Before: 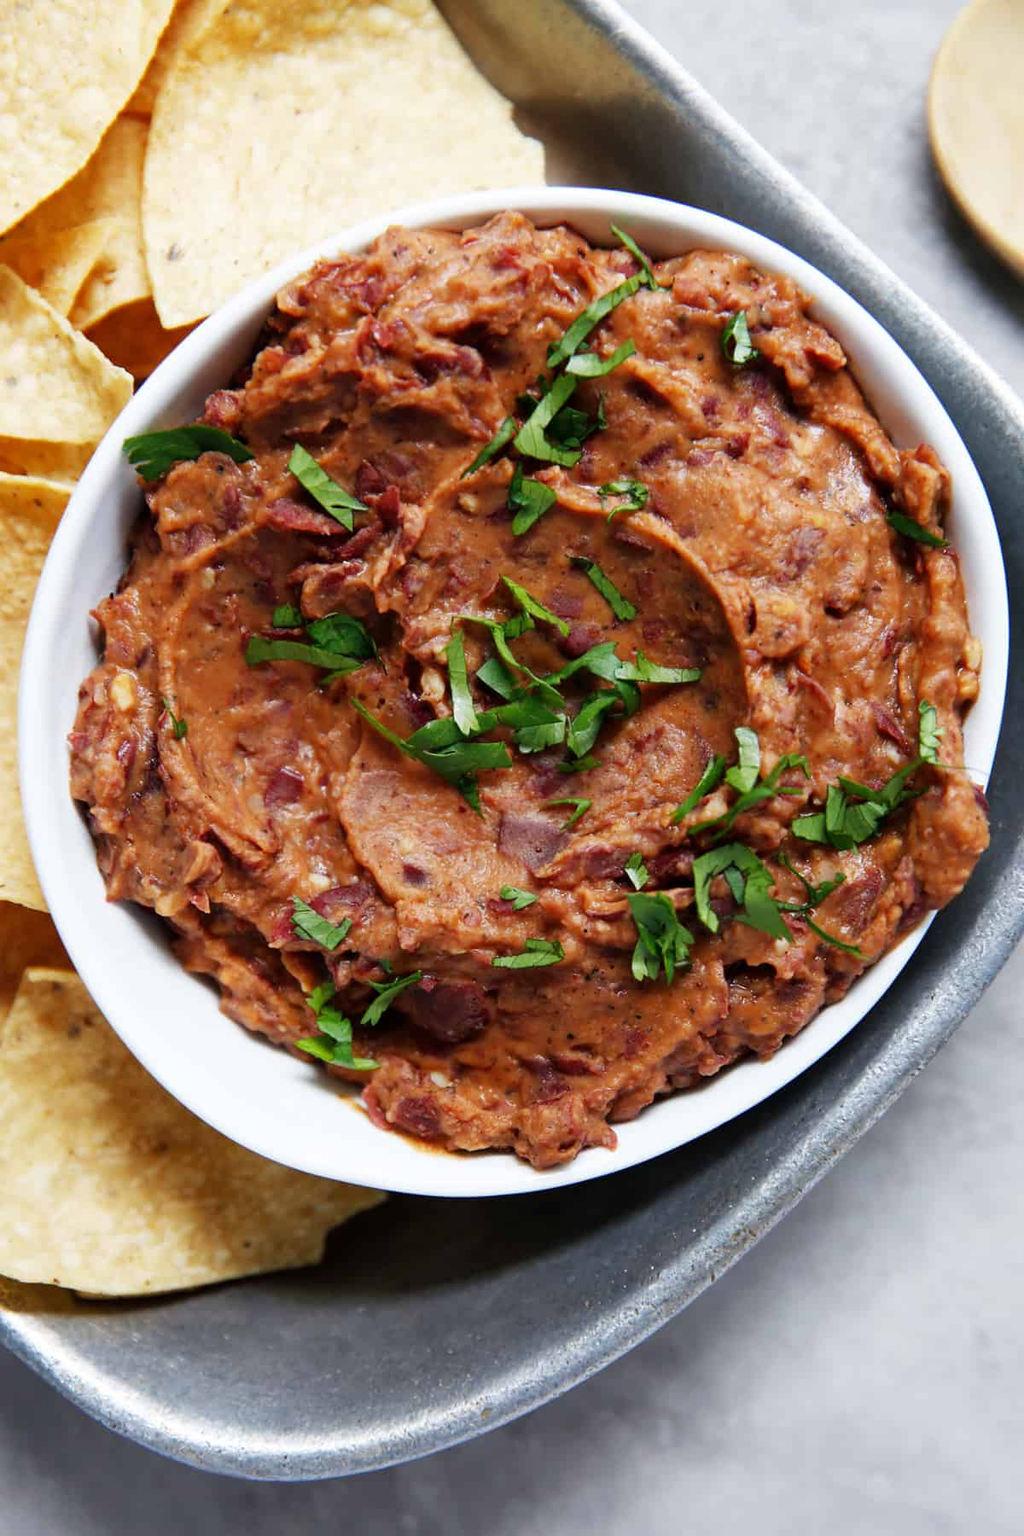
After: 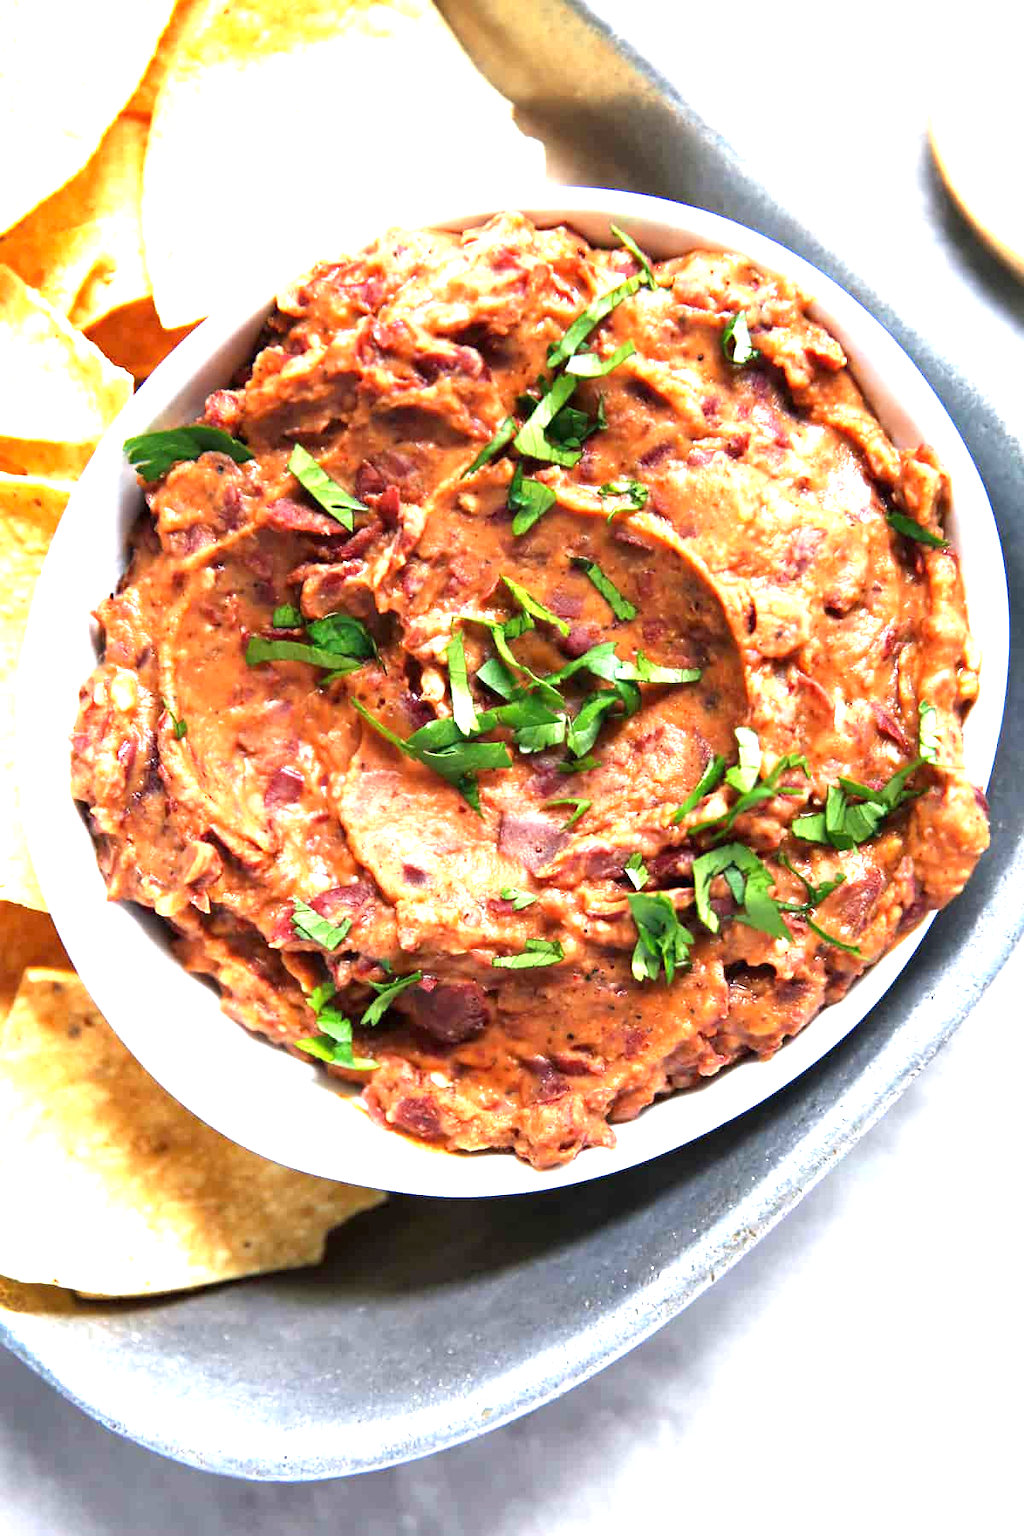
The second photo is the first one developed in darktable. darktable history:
exposure: black level correction 0, exposure 1.7 EV, compensate exposure bias true, compensate highlight preservation false
local contrast: mode bilateral grid, contrast 20, coarseness 50, detail 102%, midtone range 0.2
